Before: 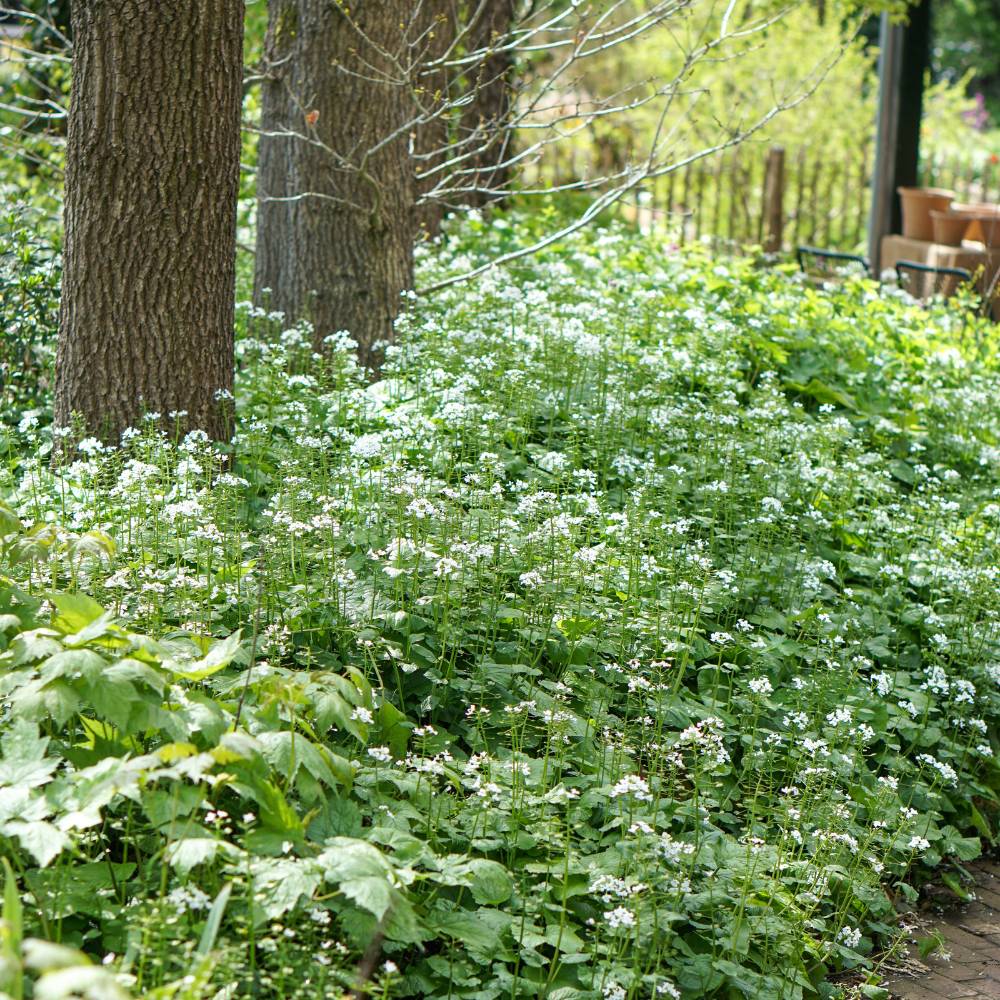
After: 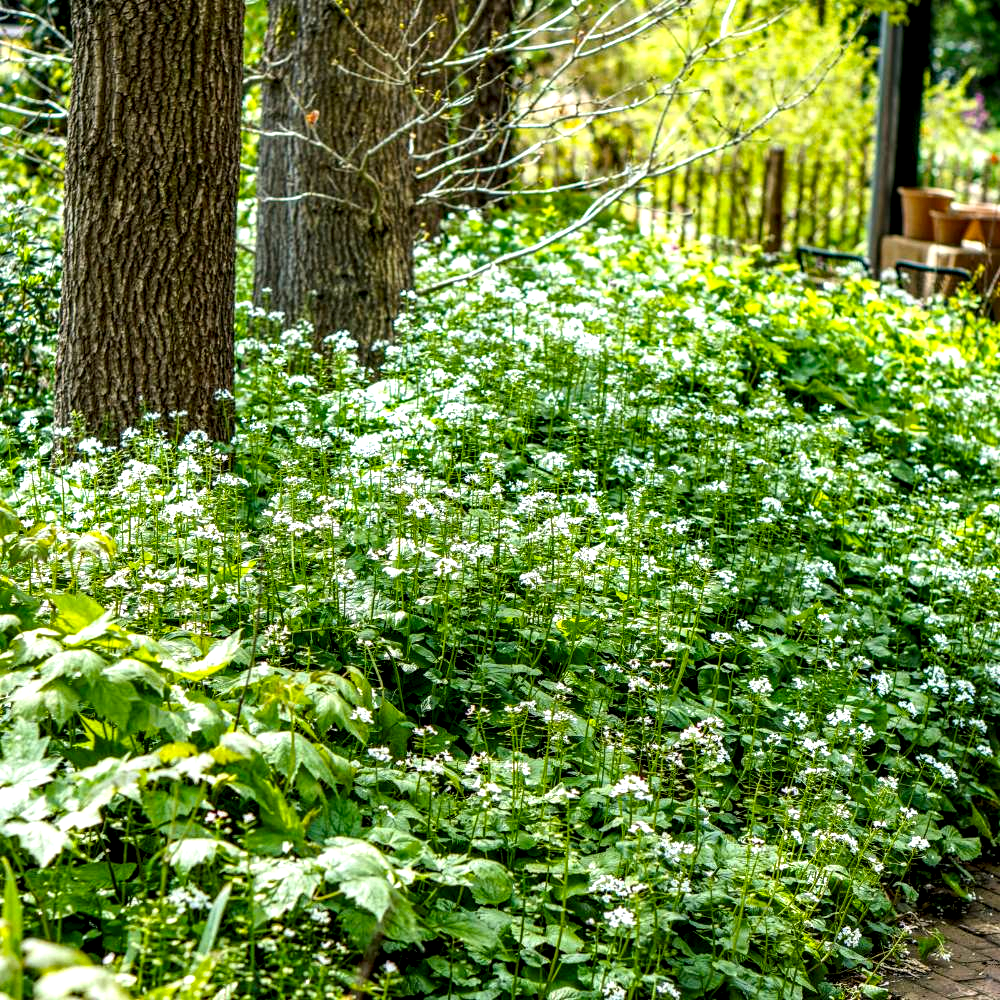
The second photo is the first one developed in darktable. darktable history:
white balance: emerald 1
local contrast: highlights 20%, detail 197%
color balance rgb: perceptual saturation grading › global saturation 40%, global vibrance 15%
